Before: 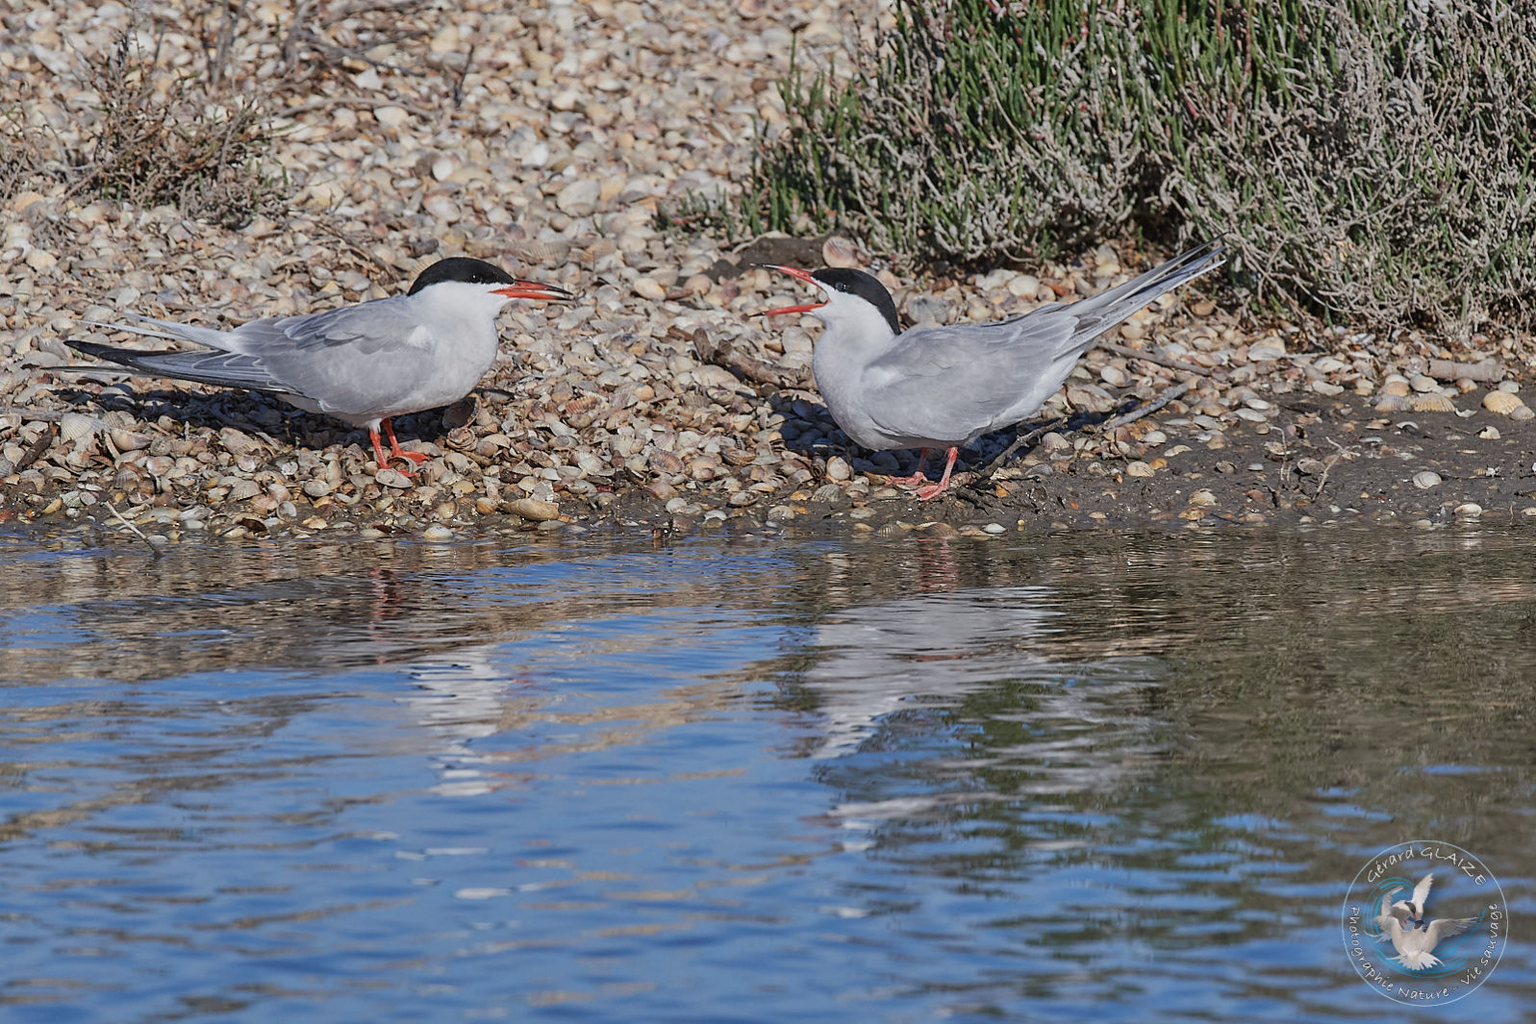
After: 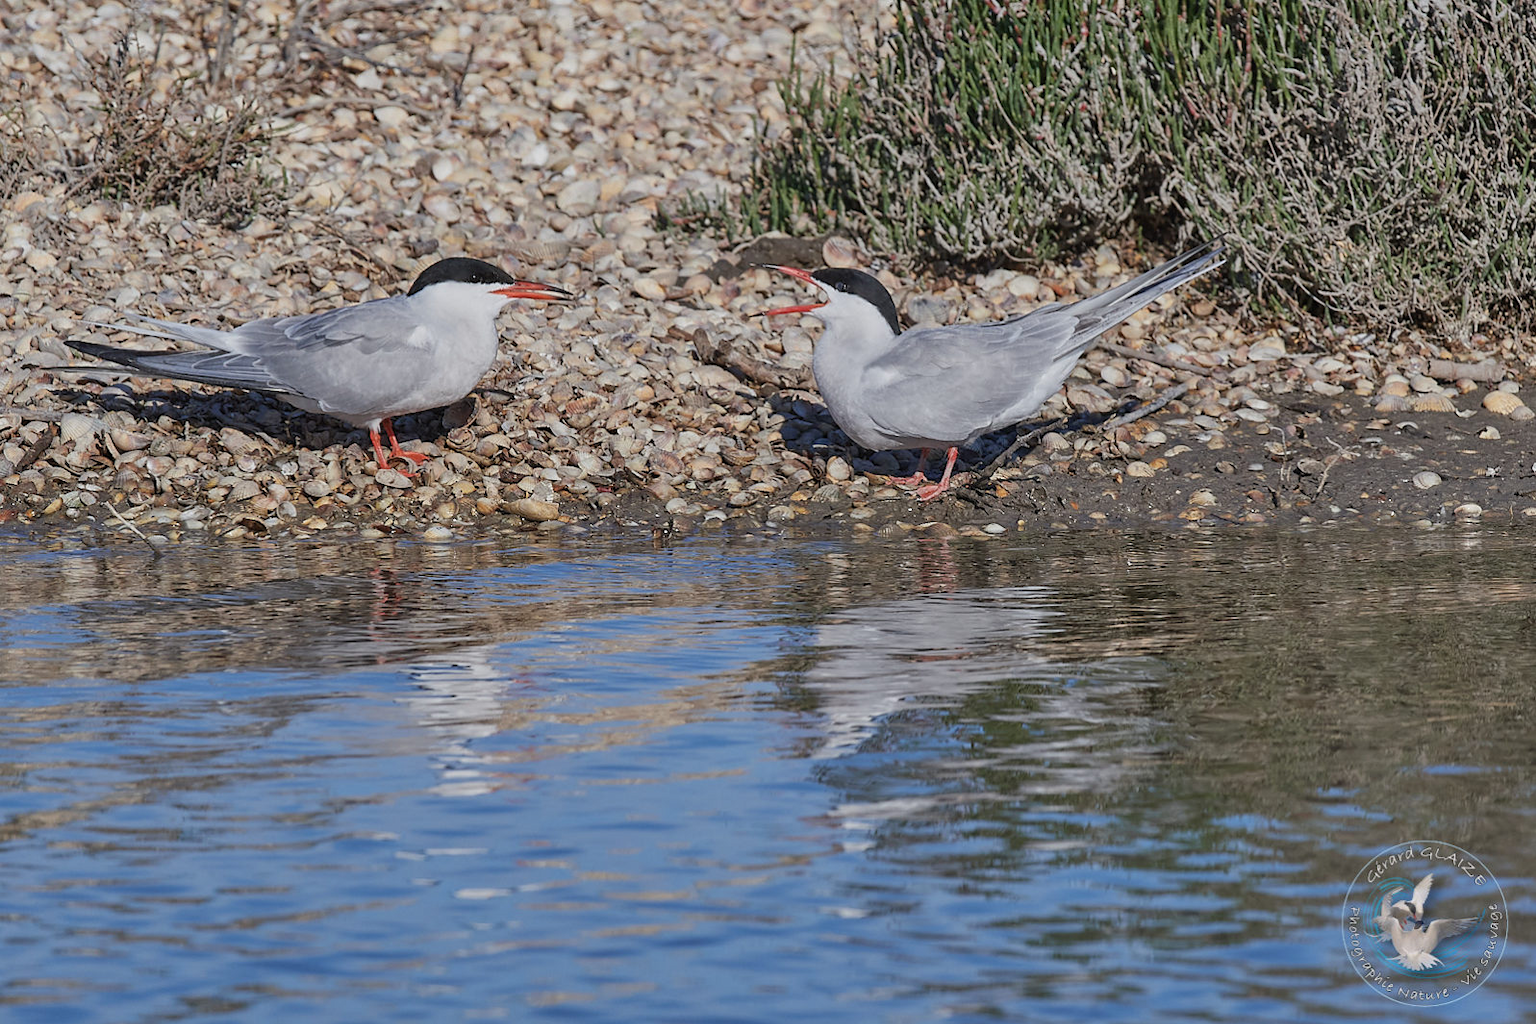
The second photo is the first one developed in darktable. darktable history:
exposure: exposure 0.014 EV, compensate highlight preservation false
shadows and highlights: shadows 25, highlights -25
